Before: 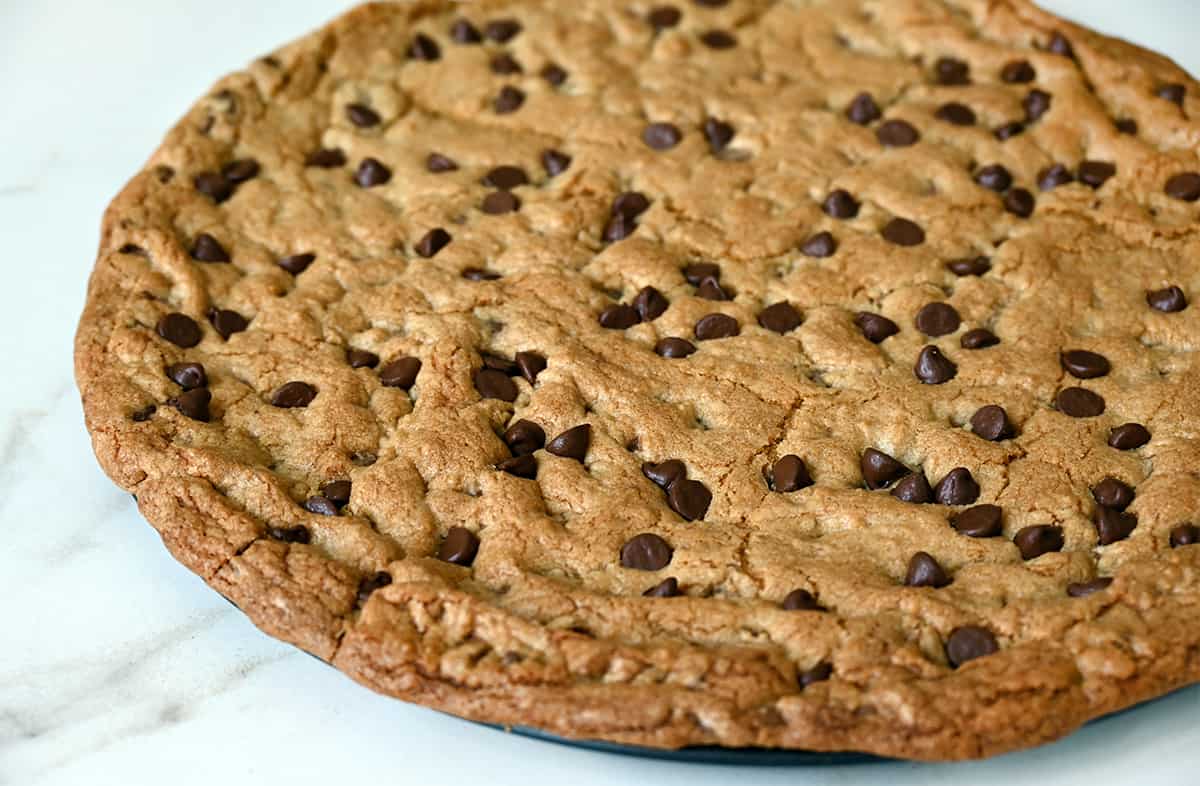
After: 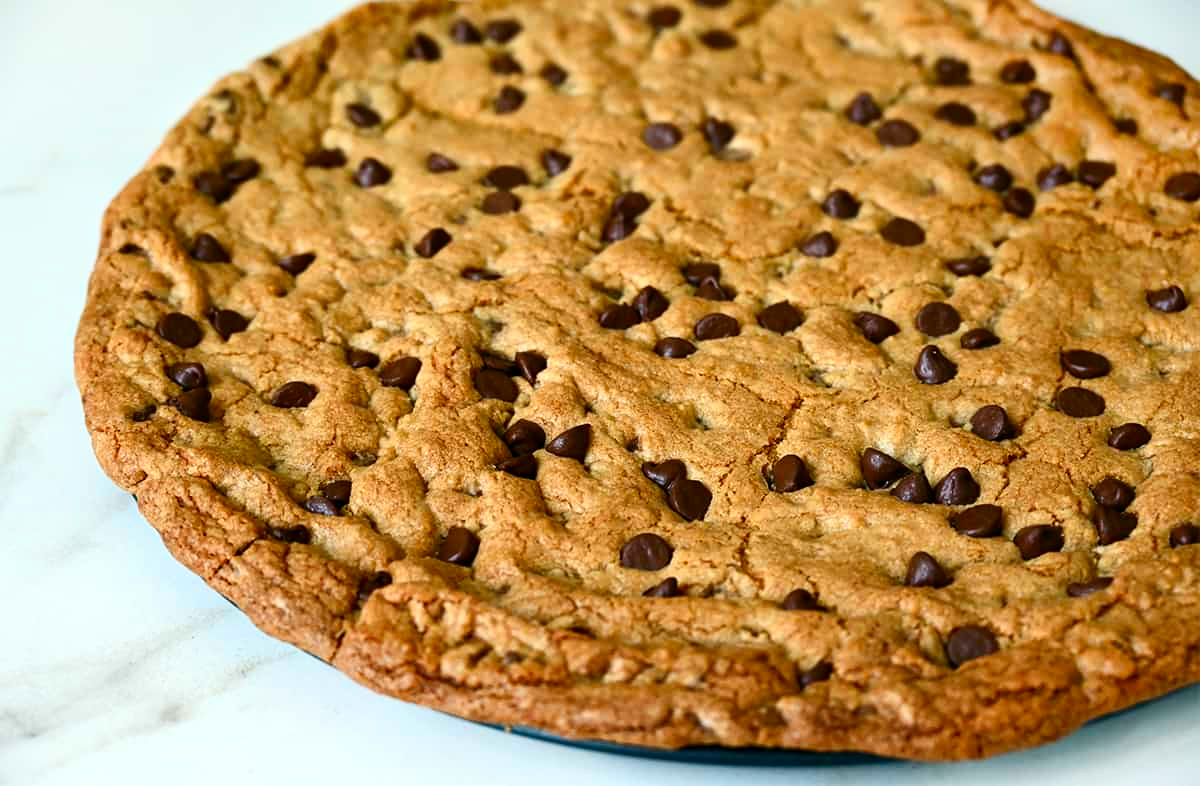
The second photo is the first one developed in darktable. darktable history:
contrast brightness saturation: contrast 0.161, saturation 0.328
